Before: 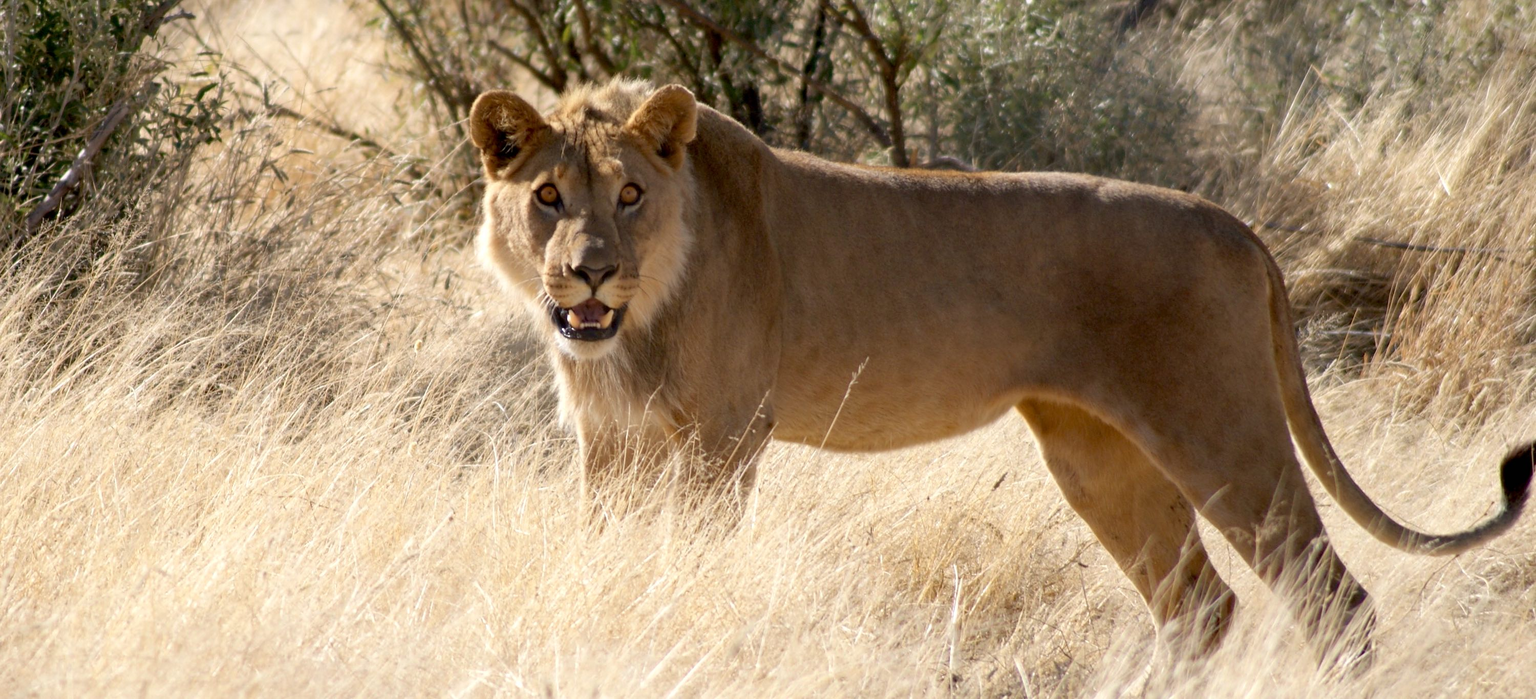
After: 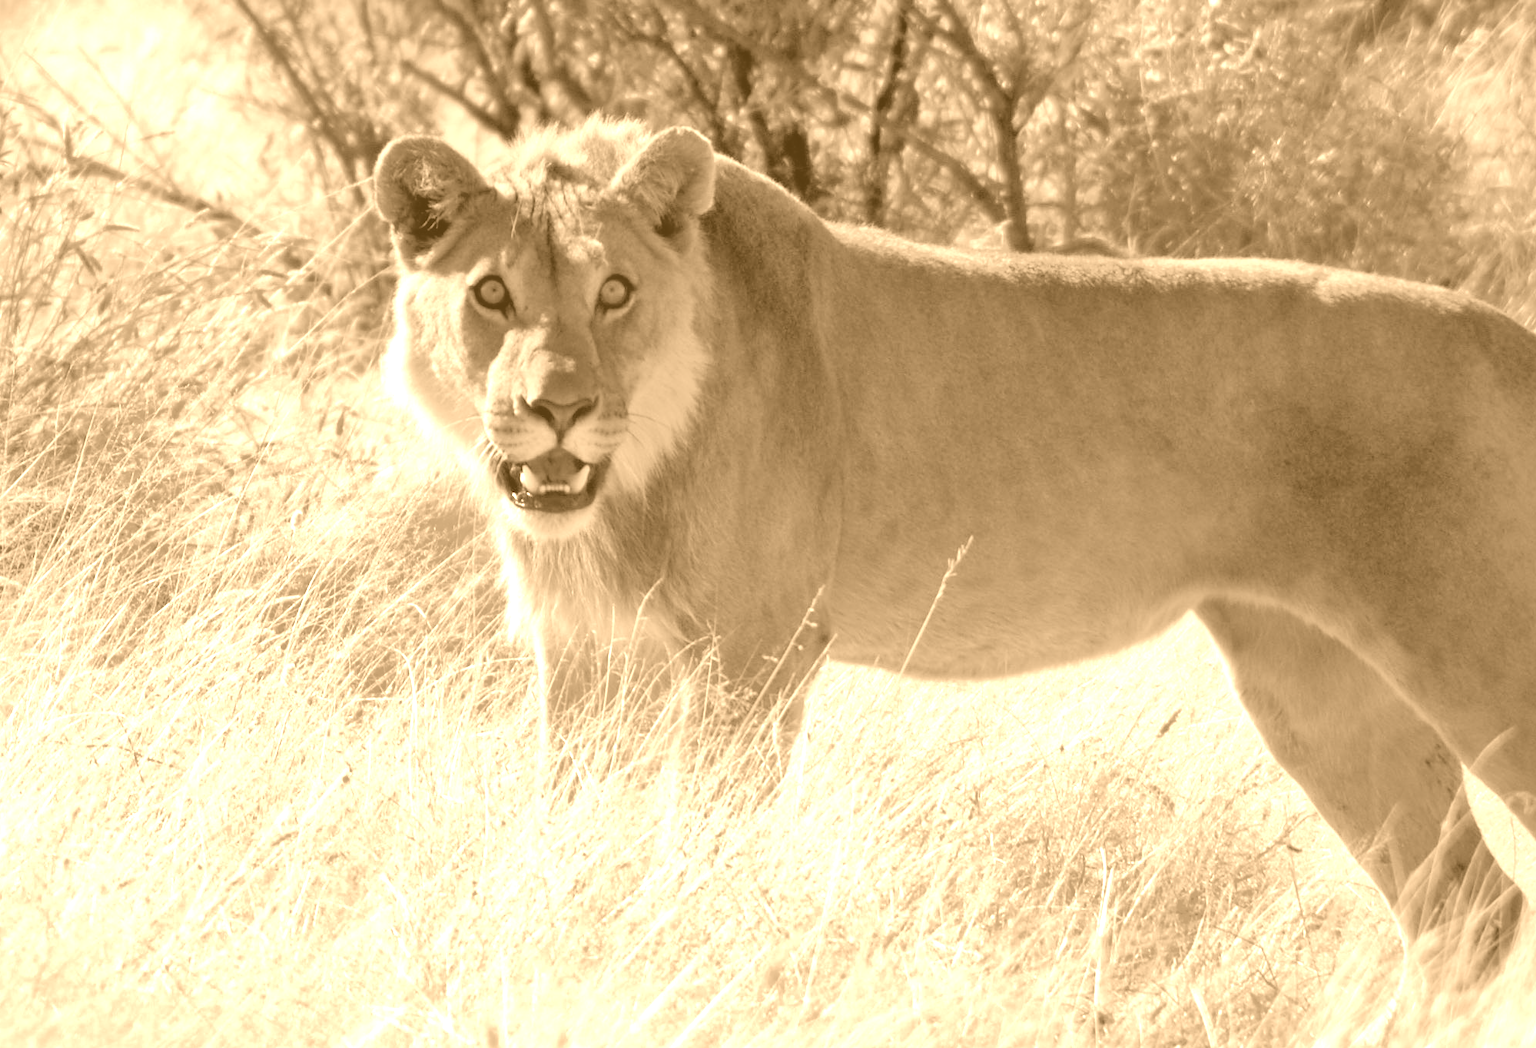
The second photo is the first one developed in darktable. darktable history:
colorize: hue 28.8°, source mix 100%
shadows and highlights: highlights -60
crop and rotate: left 14.385%, right 18.948%
white balance: red 0.924, blue 1.095
